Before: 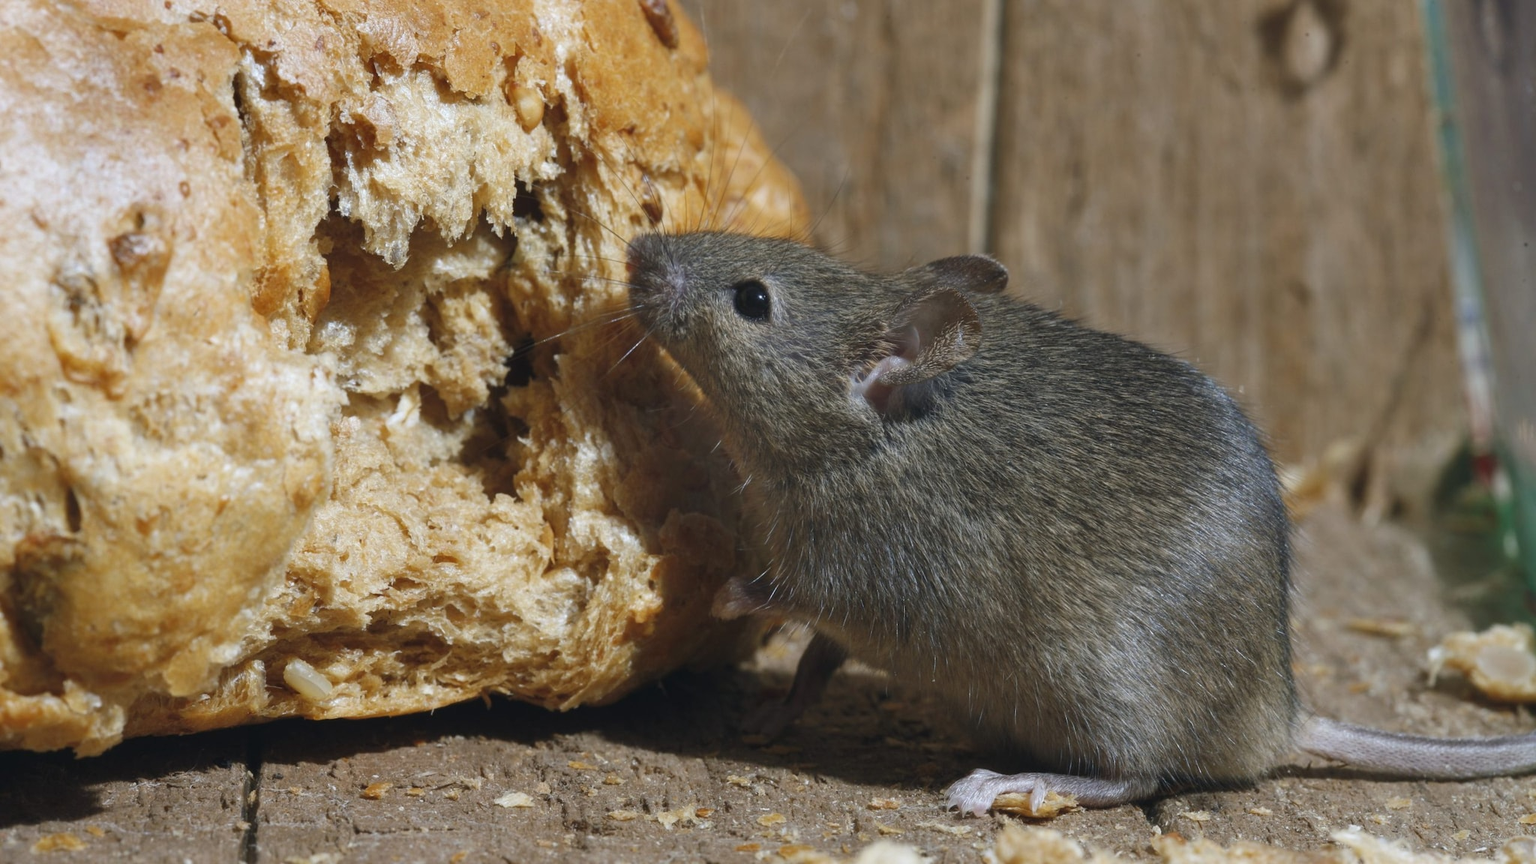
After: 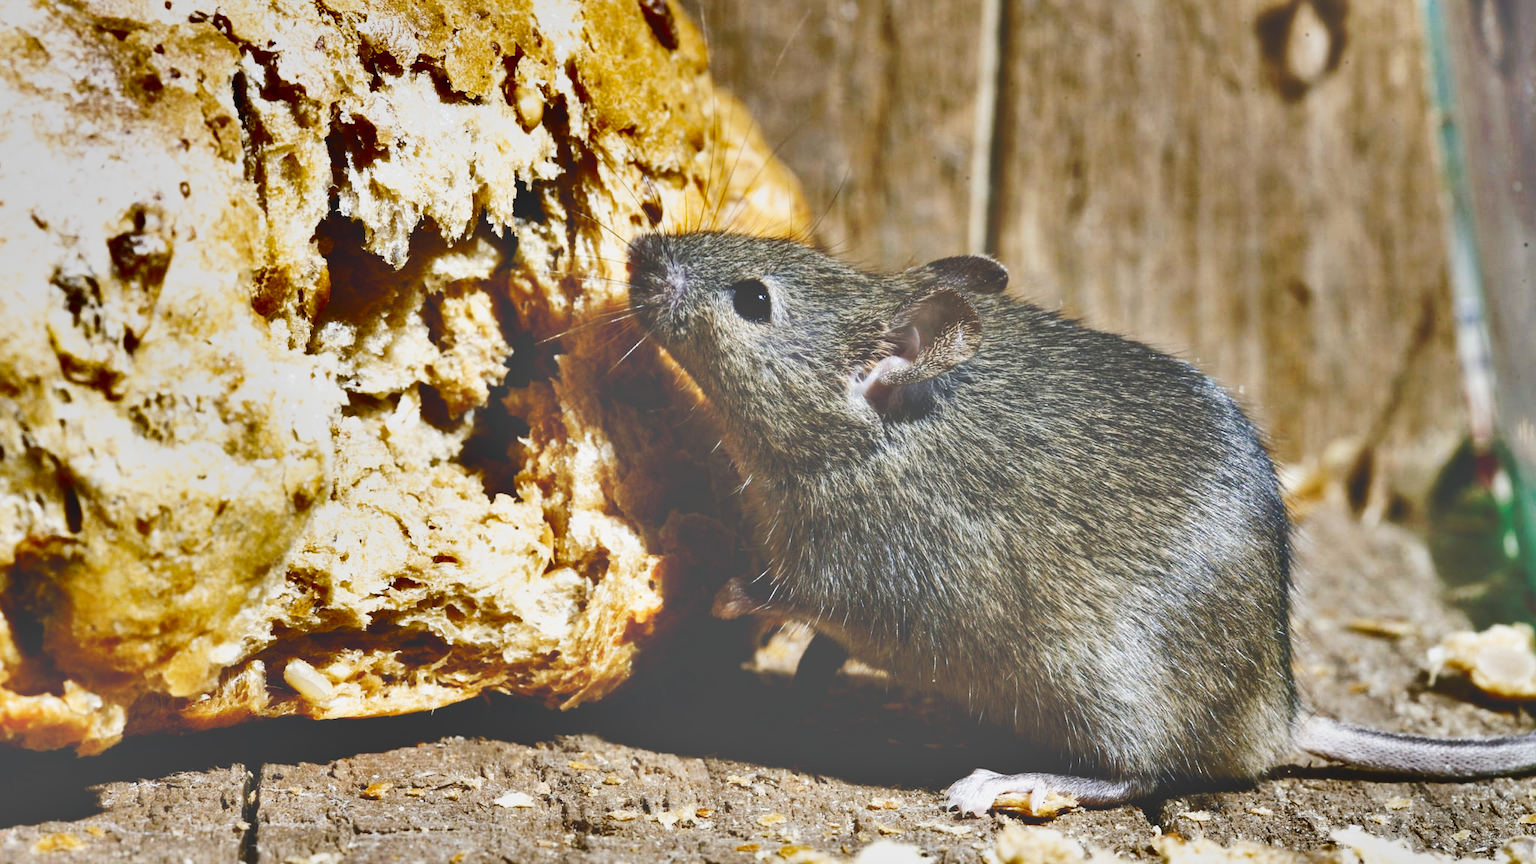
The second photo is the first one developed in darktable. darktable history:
tone curve: curves: ch0 [(0, 0) (0.003, 0.279) (0.011, 0.287) (0.025, 0.295) (0.044, 0.304) (0.069, 0.316) (0.1, 0.319) (0.136, 0.316) (0.177, 0.32) (0.224, 0.359) (0.277, 0.421) (0.335, 0.511) (0.399, 0.639) (0.468, 0.734) (0.543, 0.827) (0.623, 0.89) (0.709, 0.944) (0.801, 0.965) (0.898, 0.968) (1, 1)], preserve colors none
shadows and highlights: shadows 20.91, highlights -82.73, soften with gaussian
